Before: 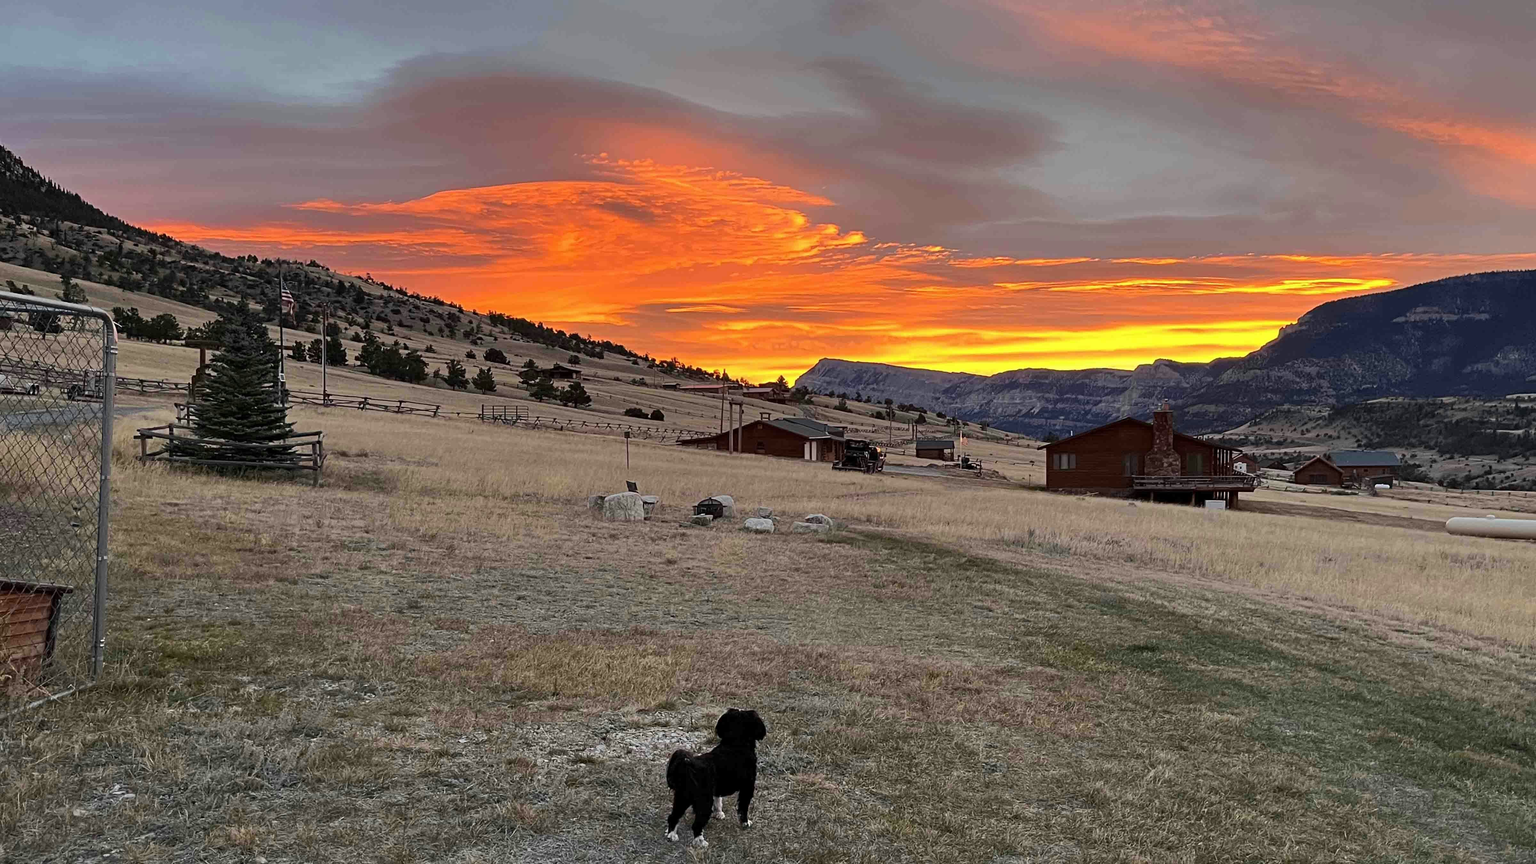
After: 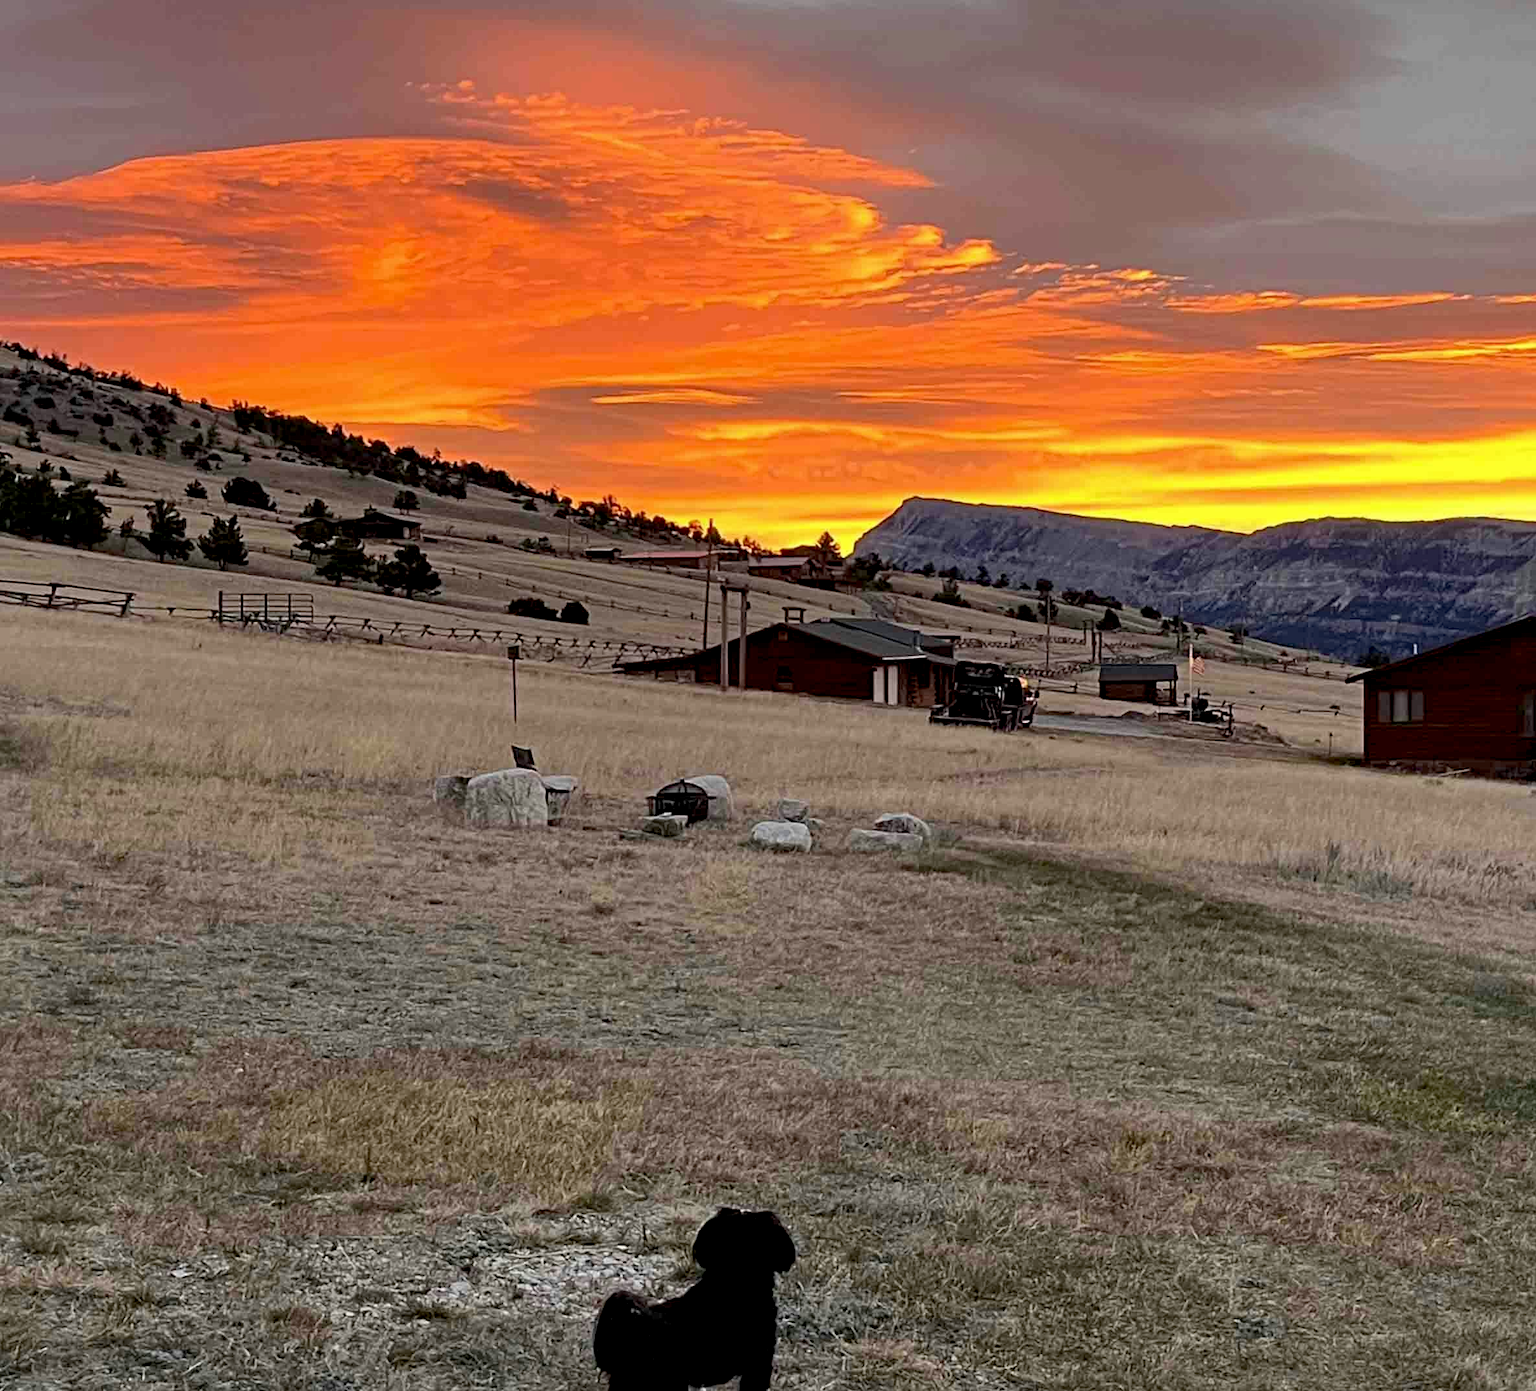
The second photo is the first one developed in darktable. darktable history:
exposure: black level correction 0.009, compensate exposure bias true, compensate highlight preservation false
crop and rotate: angle 0.015°, left 24.367%, top 13.147%, right 26.343%, bottom 7.485%
